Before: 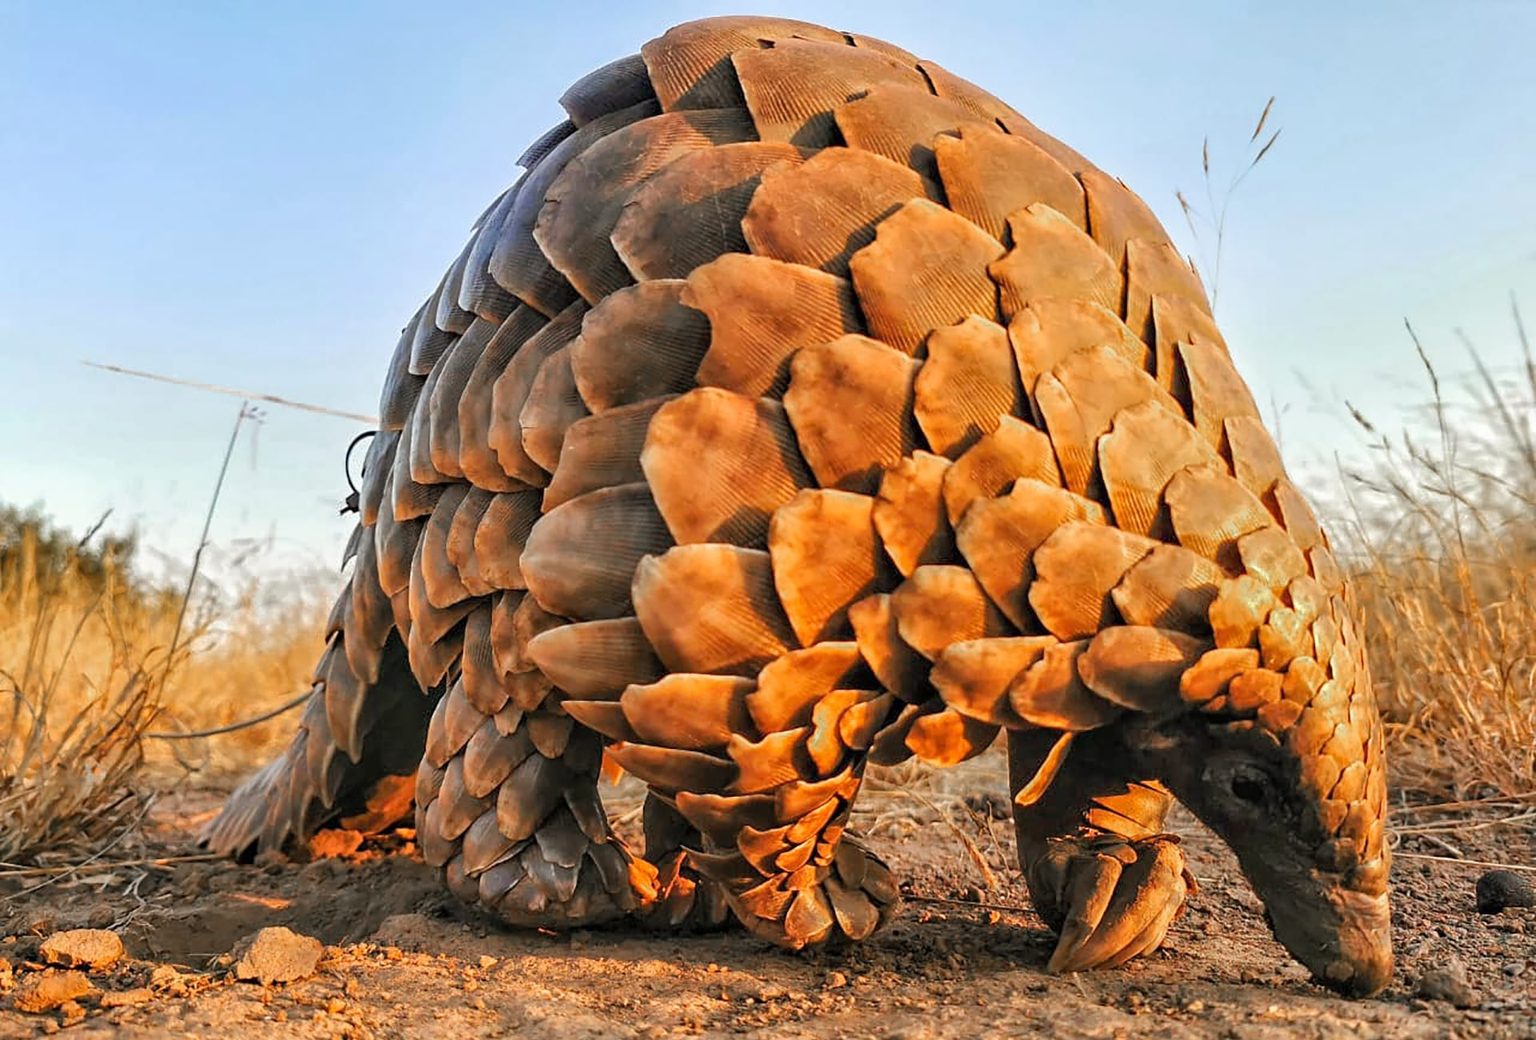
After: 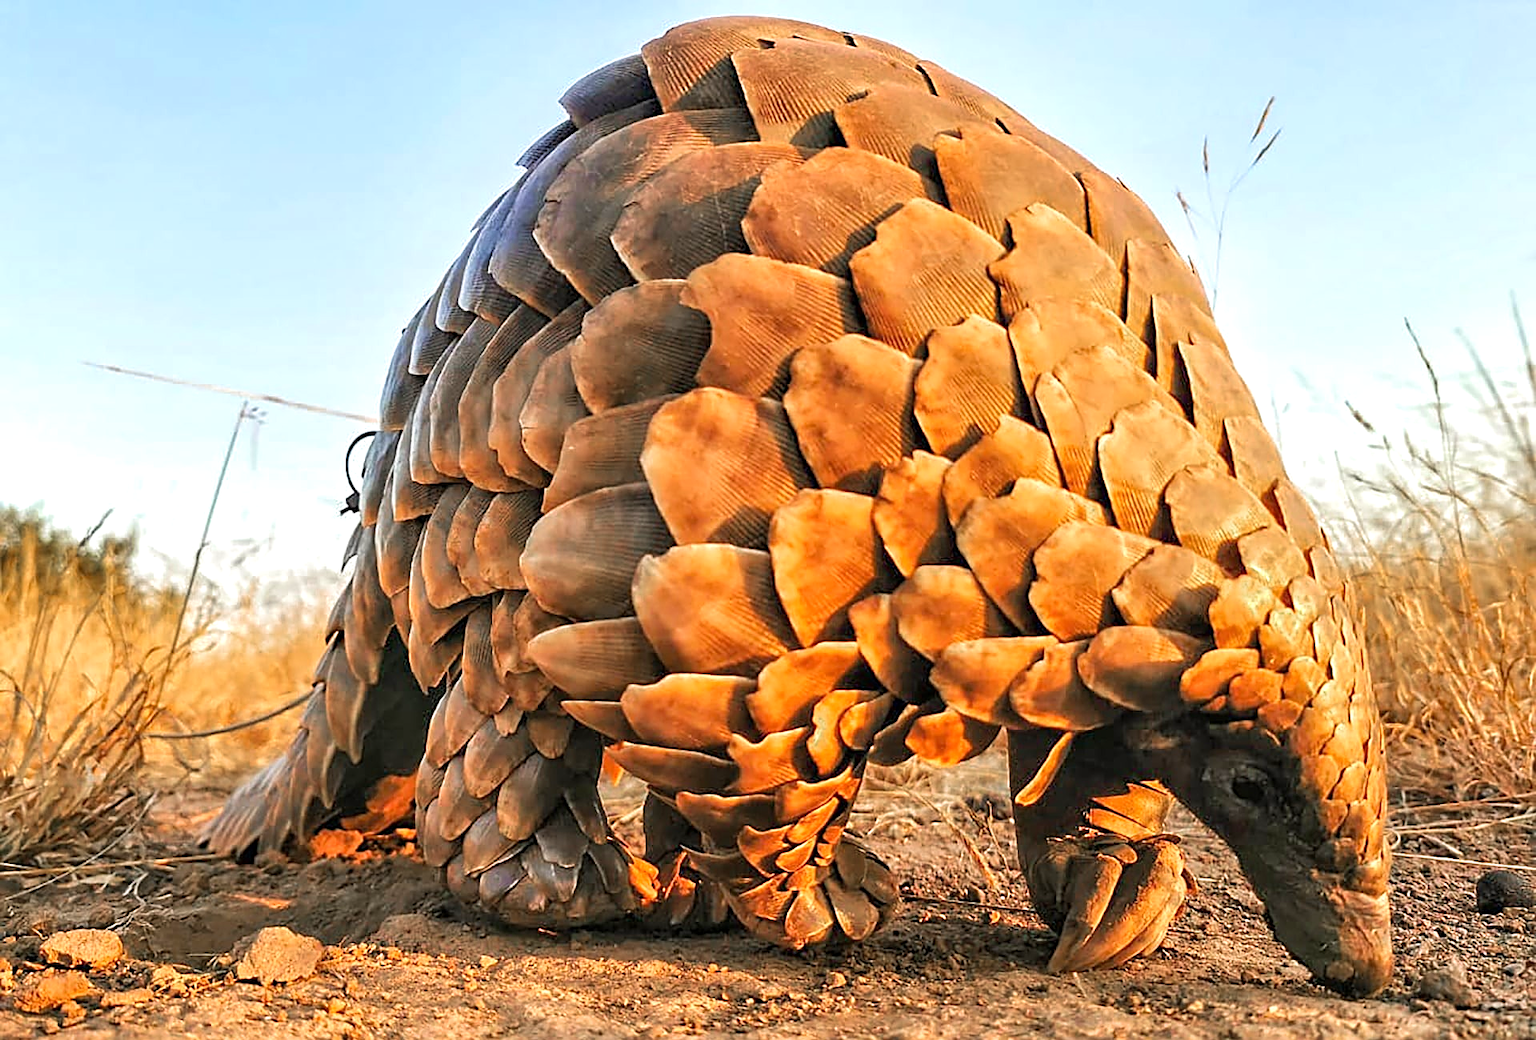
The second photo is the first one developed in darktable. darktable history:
velvia: on, module defaults
exposure: exposure 0.379 EV, compensate highlight preservation false
sharpen: on, module defaults
